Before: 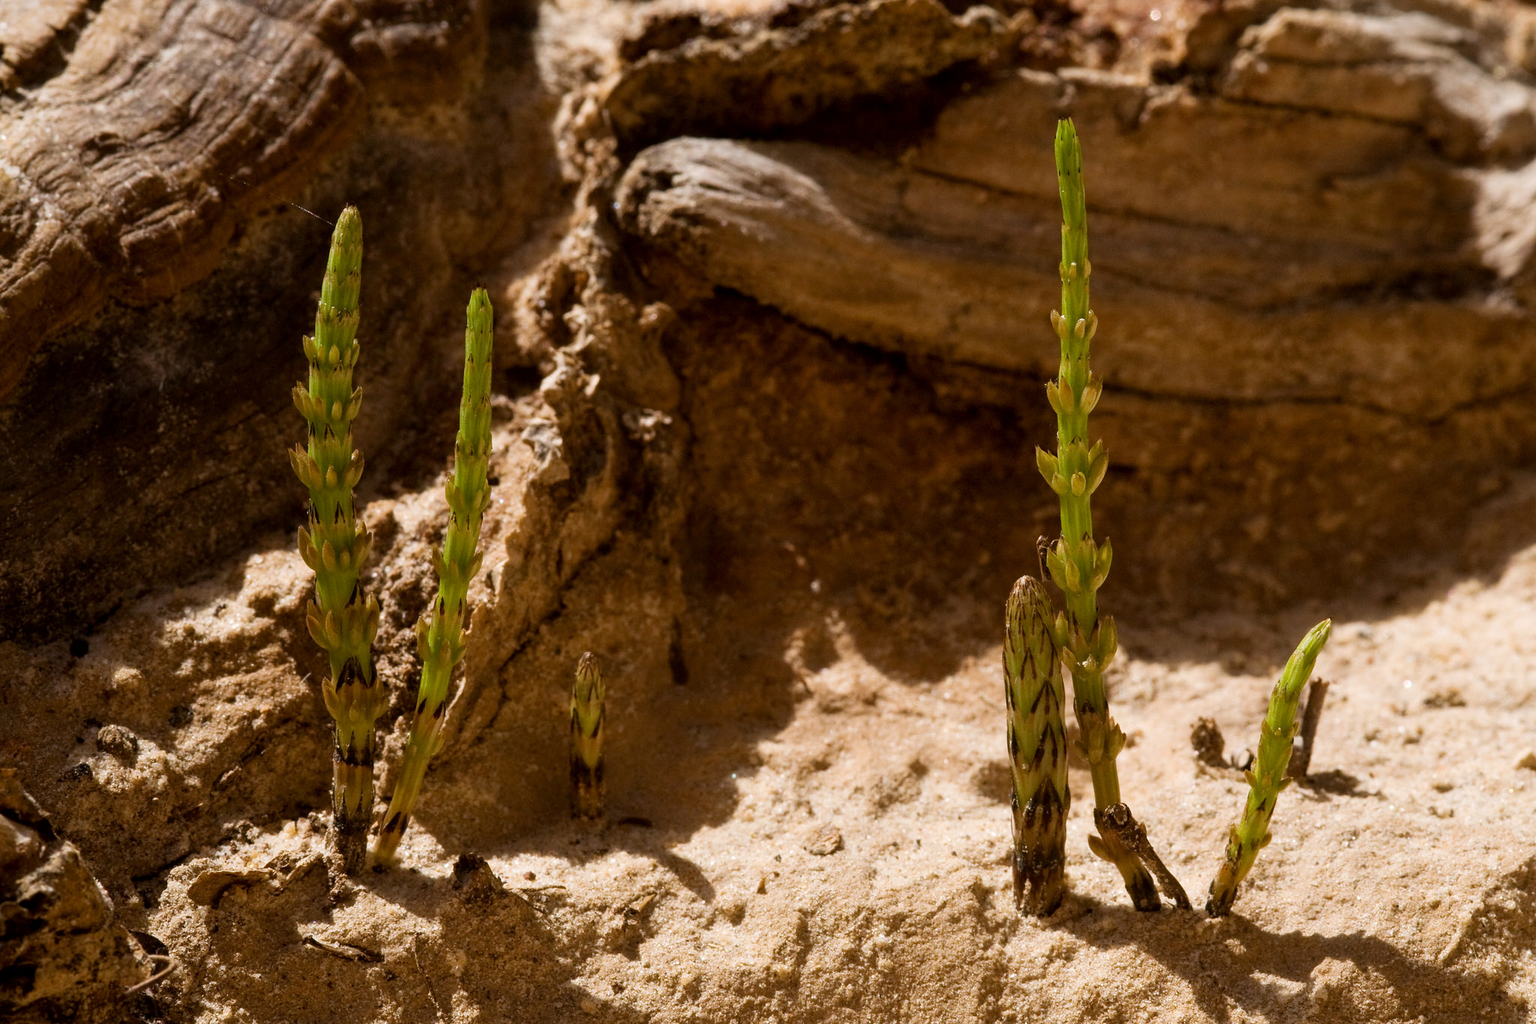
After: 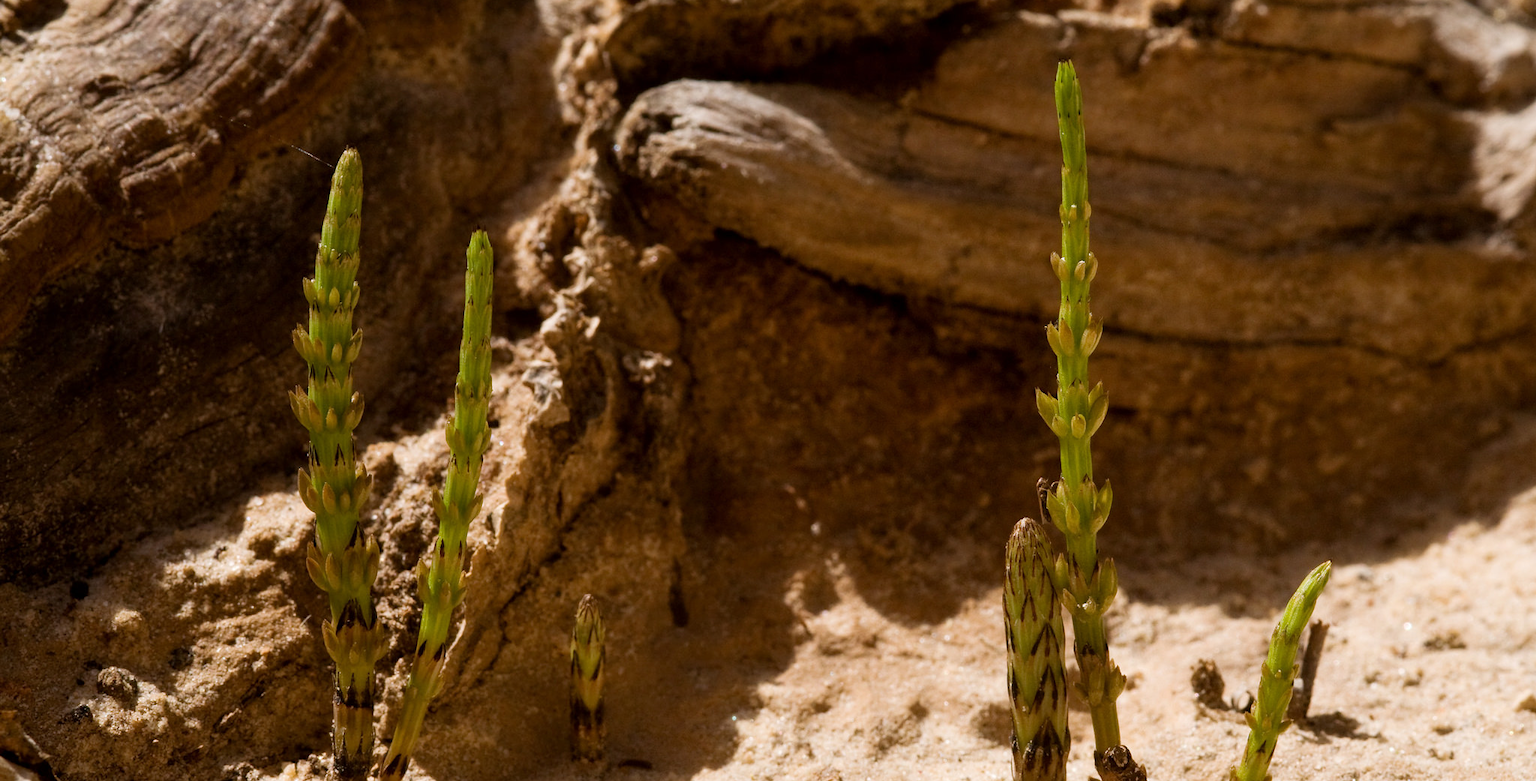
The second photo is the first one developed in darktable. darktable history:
crop: top 5.646%, bottom 17.993%
